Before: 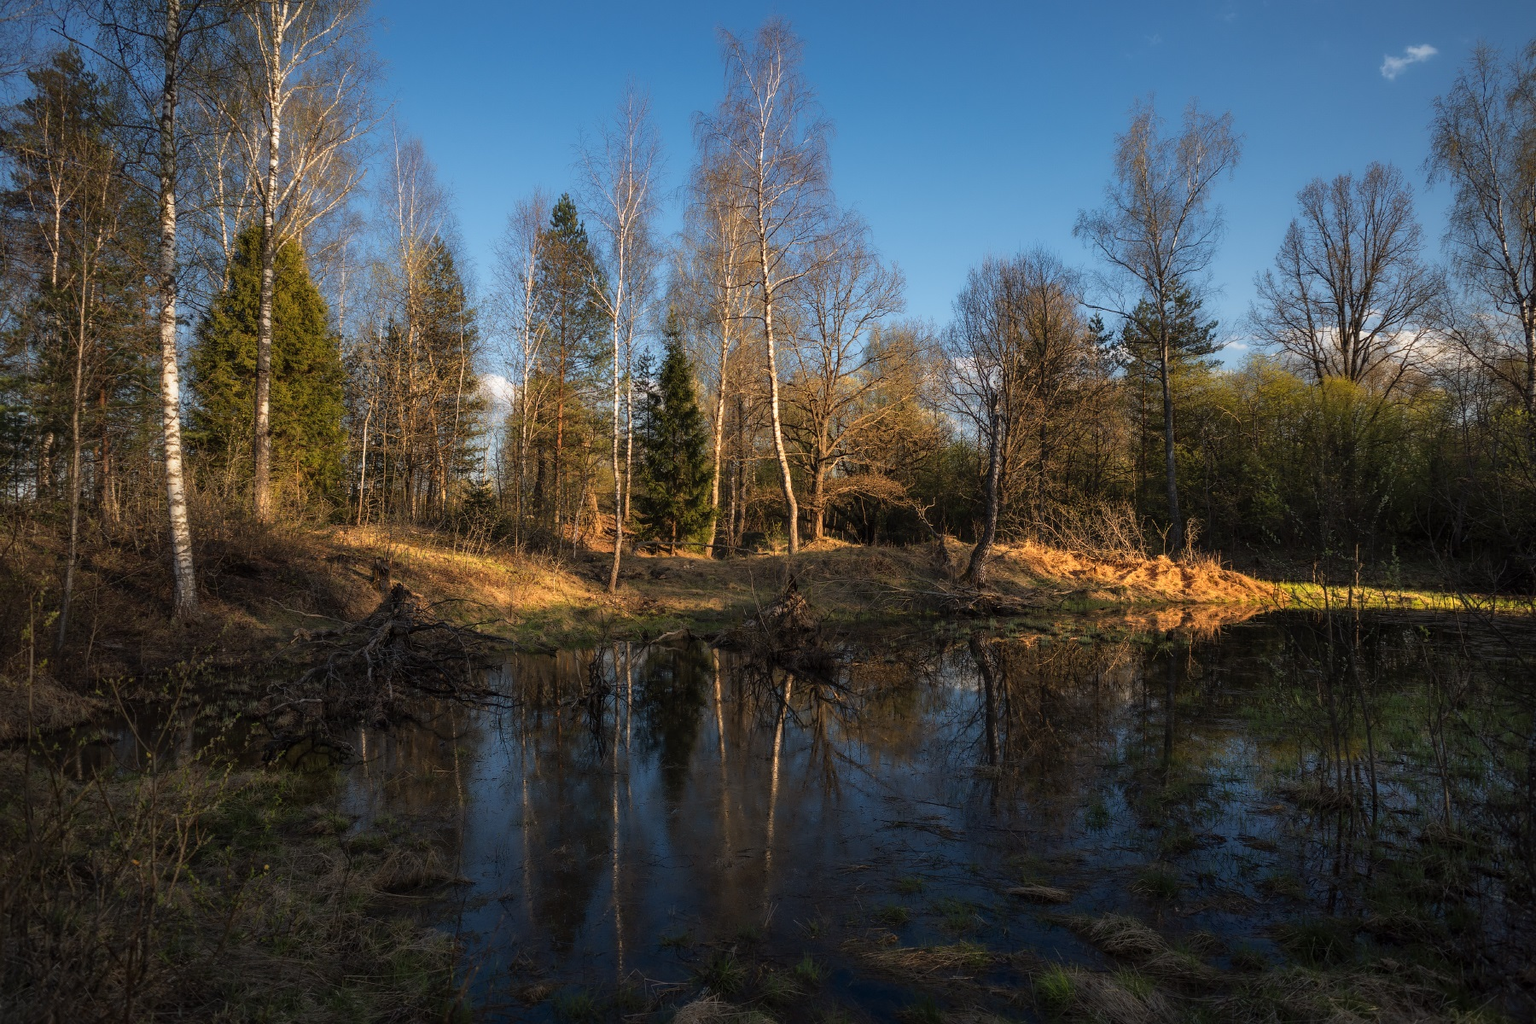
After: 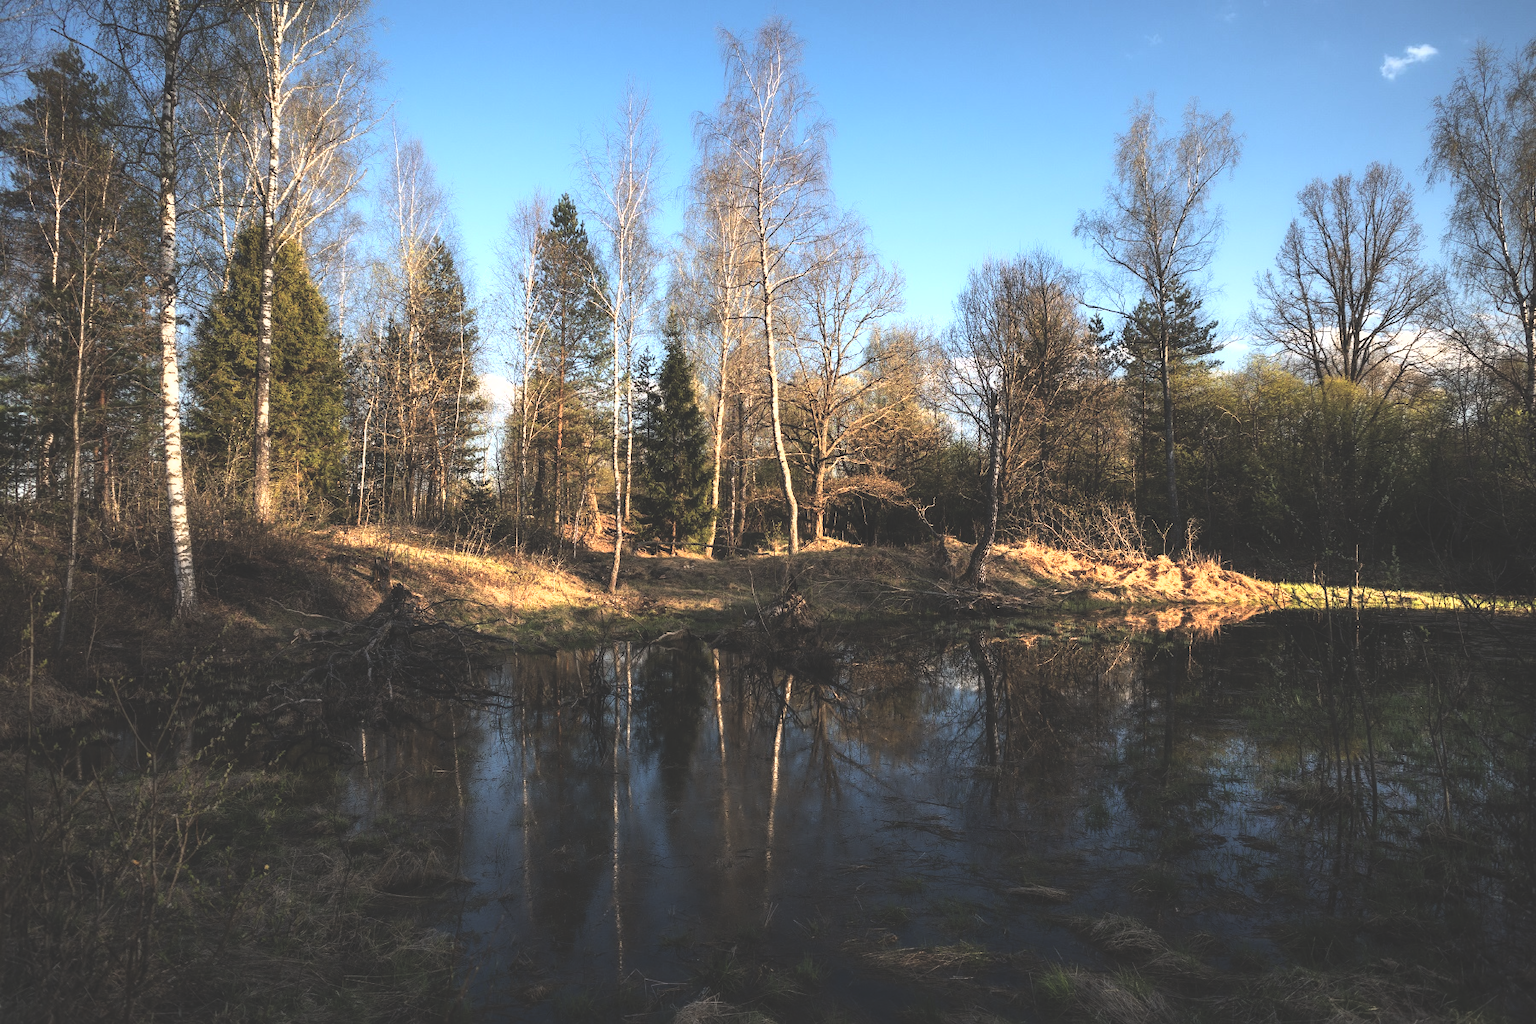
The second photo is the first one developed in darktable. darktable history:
tone equalizer: -8 EV -1.08 EV, -7 EV -1.04 EV, -6 EV -0.892 EV, -5 EV -0.608 EV, -3 EV 0.547 EV, -2 EV 0.863 EV, -1 EV 1 EV, +0 EV 1.08 EV, edges refinement/feathering 500, mask exposure compensation -1.57 EV, preserve details no
exposure: black level correction -0.042, exposure 0.06 EV, compensate highlight preservation false
shadows and highlights: shadows 0.588, highlights 40.27, highlights color adjustment 52.14%
